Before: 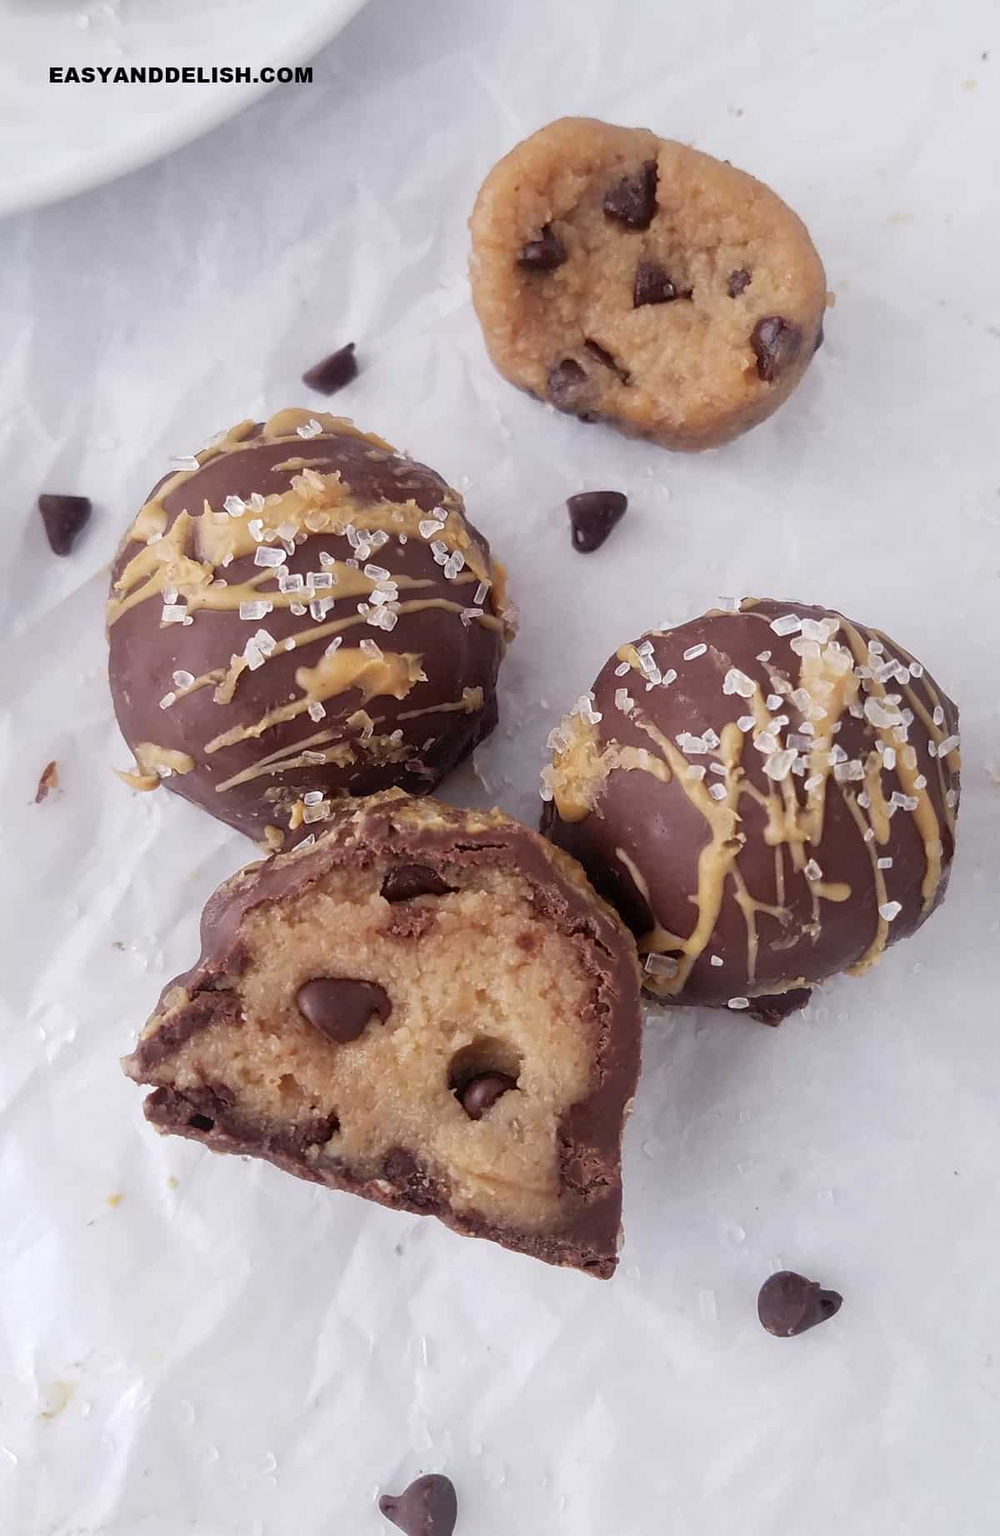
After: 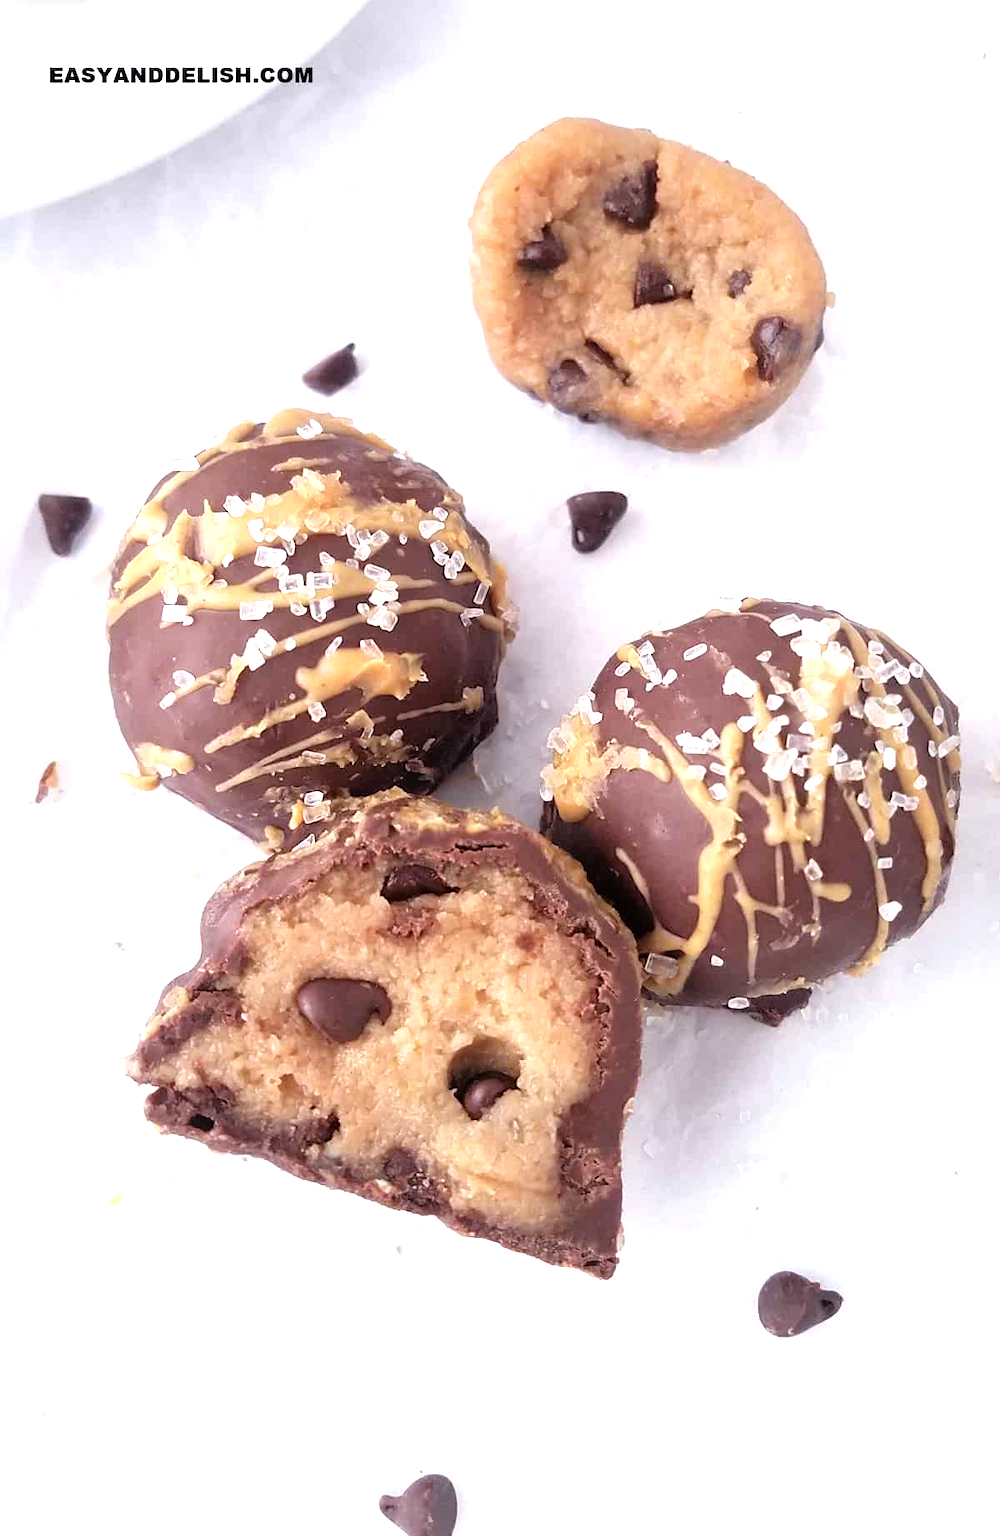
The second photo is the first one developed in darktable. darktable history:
exposure: black level correction 0, exposure 1 EV, compensate exposure bias true, compensate highlight preservation false
rgb curve: curves: ch0 [(0, 0) (0.136, 0.078) (0.262, 0.245) (0.414, 0.42) (1, 1)], compensate middle gray true, preserve colors basic power
